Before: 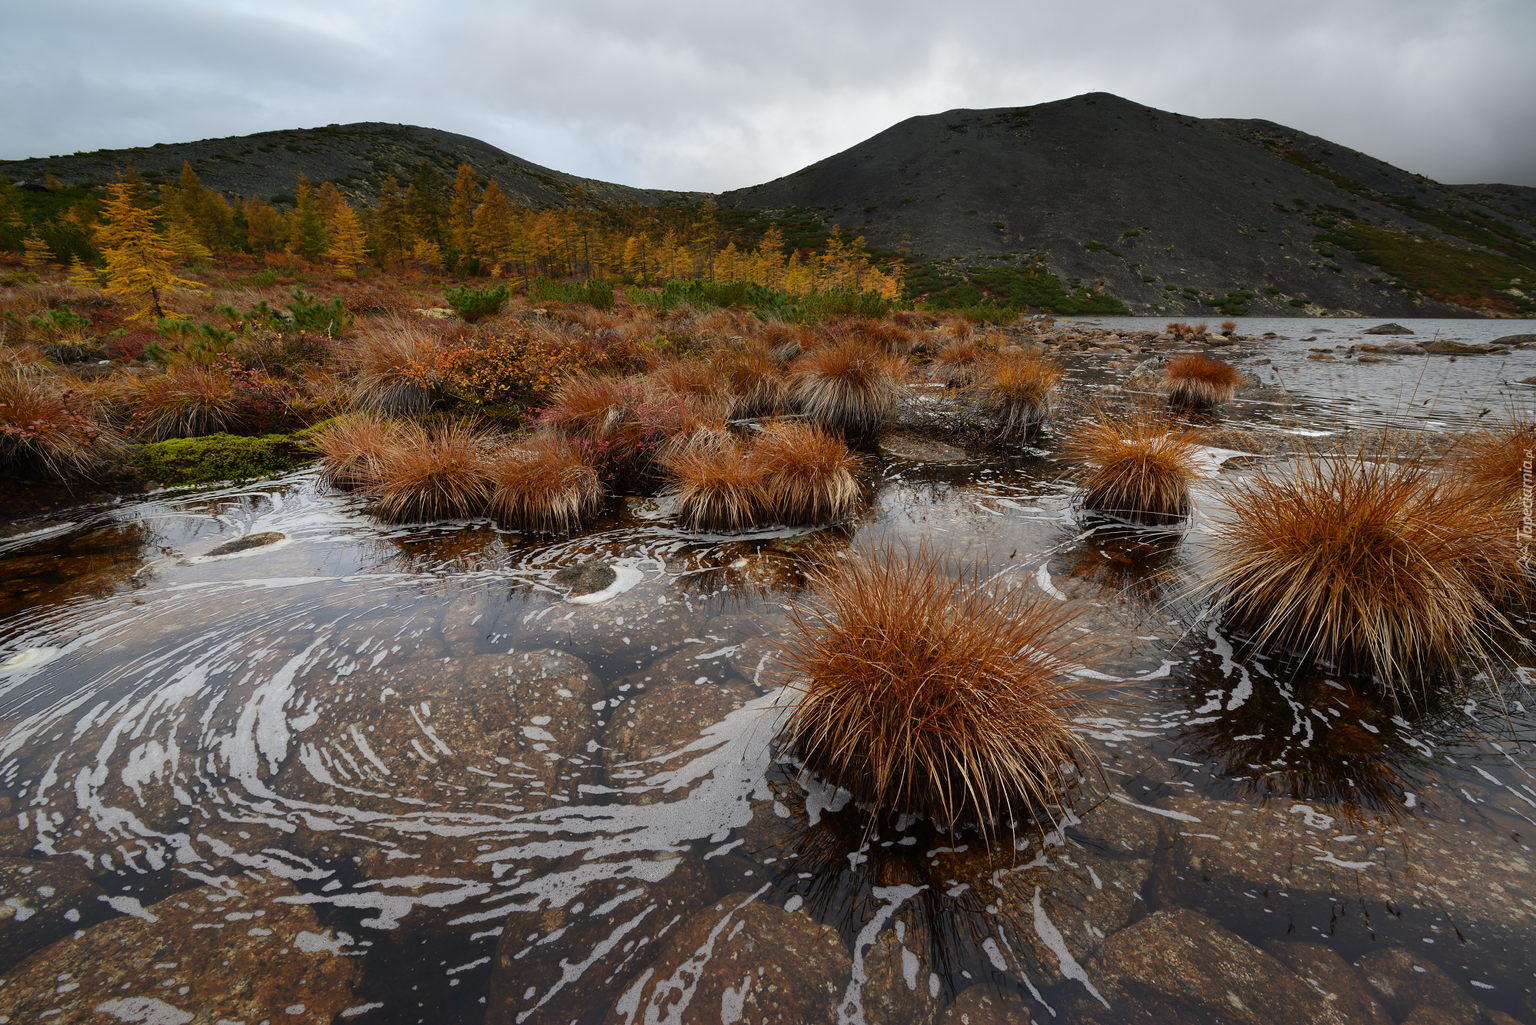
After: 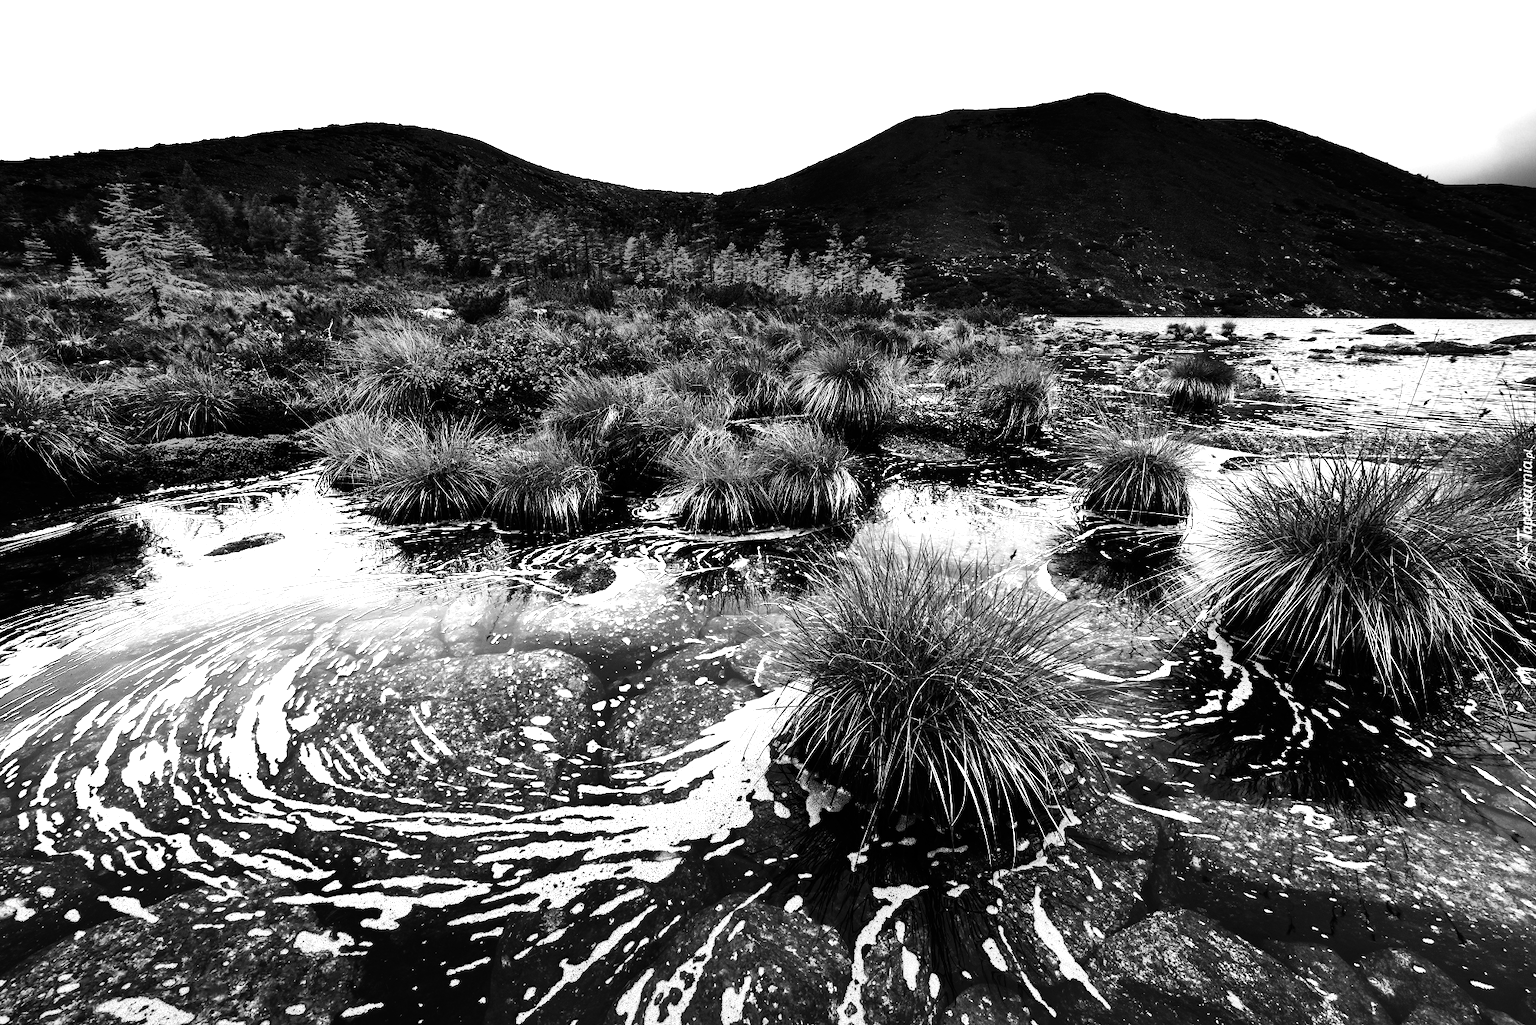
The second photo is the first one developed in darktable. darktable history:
tone curve: curves: ch0 [(0, 0) (0.003, 0) (0.011, 0.001) (0.025, 0.003) (0.044, 0.003) (0.069, 0.006) (0.1, 0.009) (0.136, 0.014) (0.177, 0.029) (0.224, 0.061) (0.277, 0.127) (0.335, 0.218) (0.399, 0.38) (0.468, 0.588) (0.543, 0.809) (0.623, 0.947) (0.709, 0.987) (0.801, 0.99) (0.898, 0.99) (1, 1)], preserve colors none
shadows and highlights: radius 110.86, shadows 51.09, white point adjustment 9.16, highlights -4.17, highlights color adjustment 32.2%, soften with gaussian
monochrome: size 1
